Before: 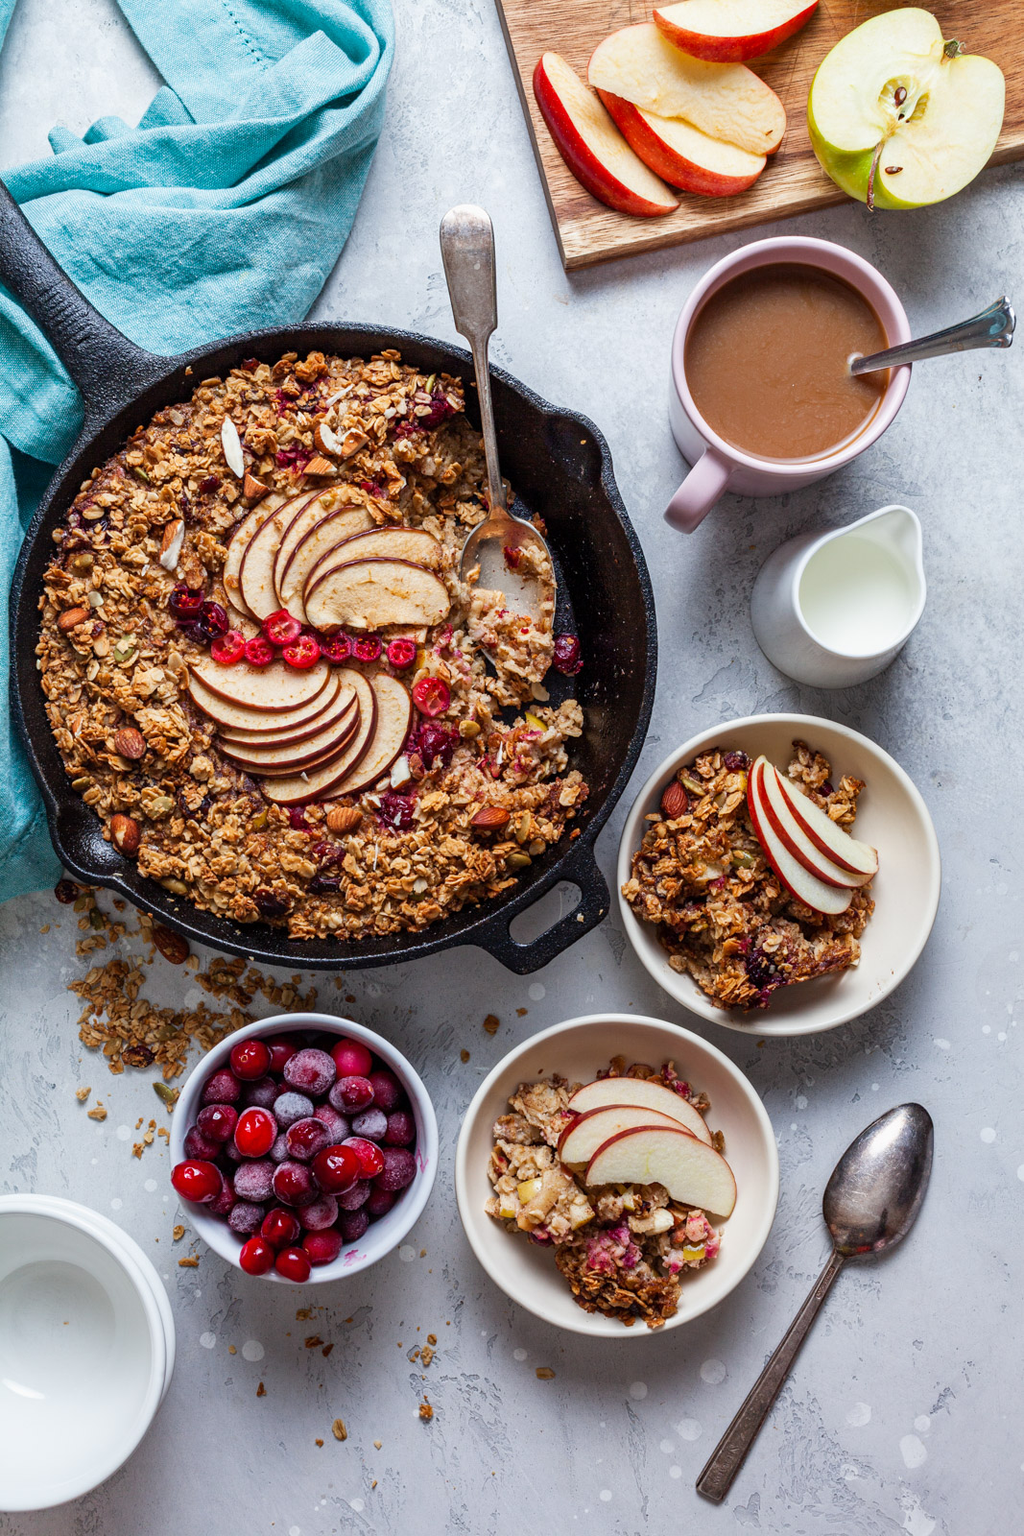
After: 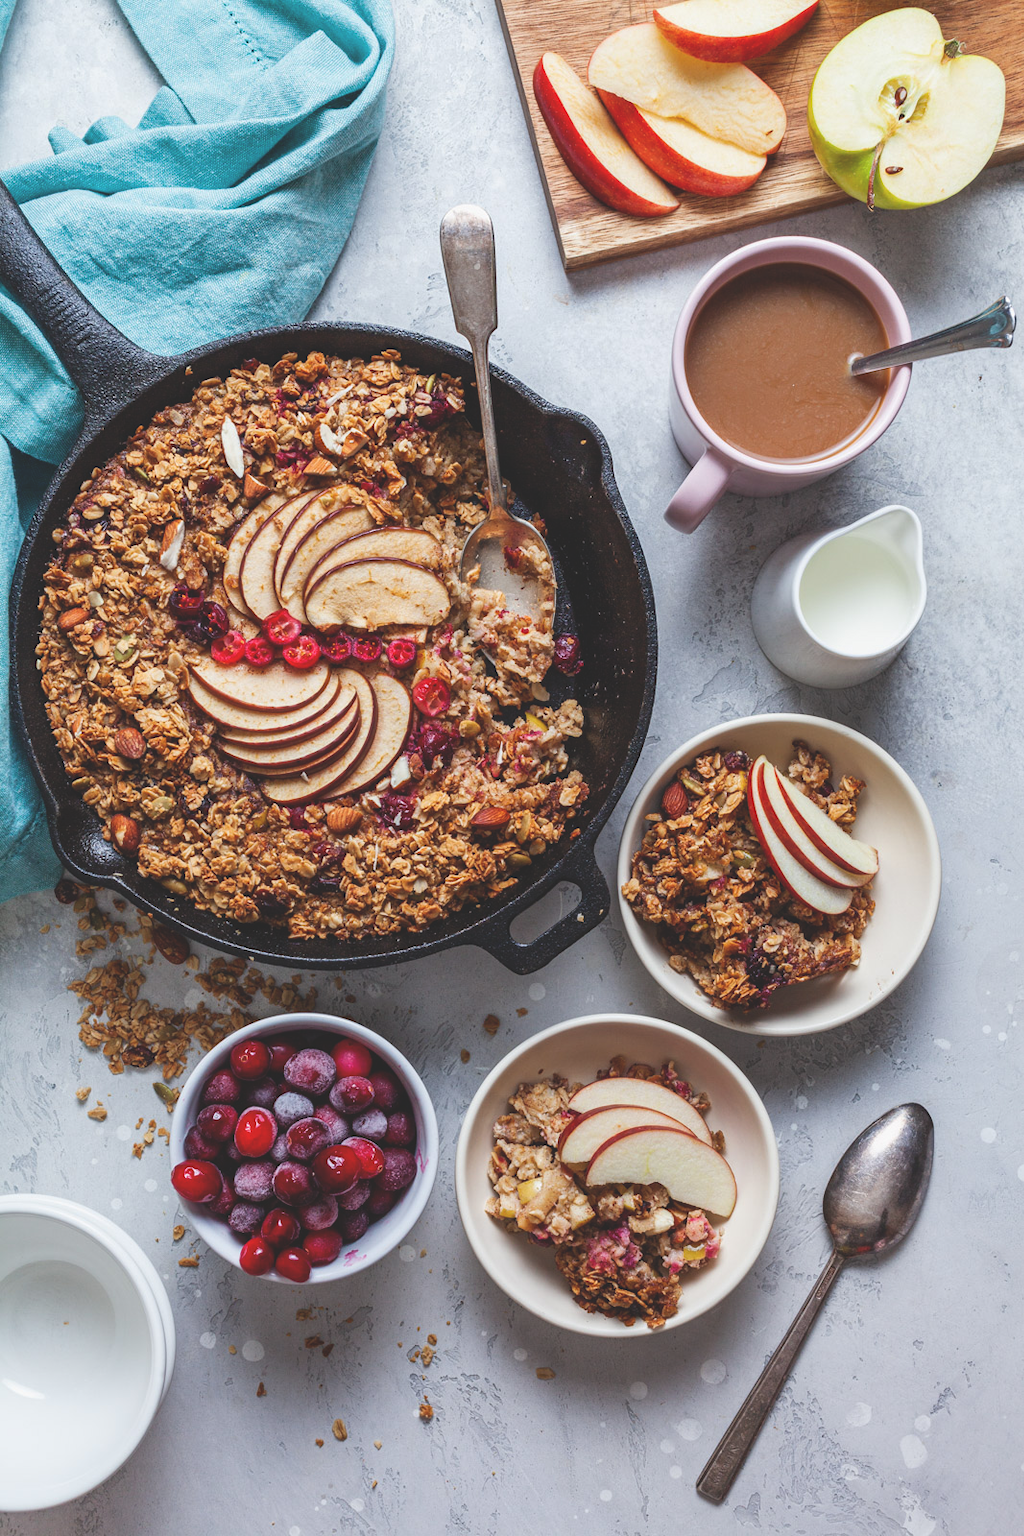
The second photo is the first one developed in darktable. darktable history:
exposure: black level correction -0.022, exposure -0.036 EV, compensate highlight preservation false
